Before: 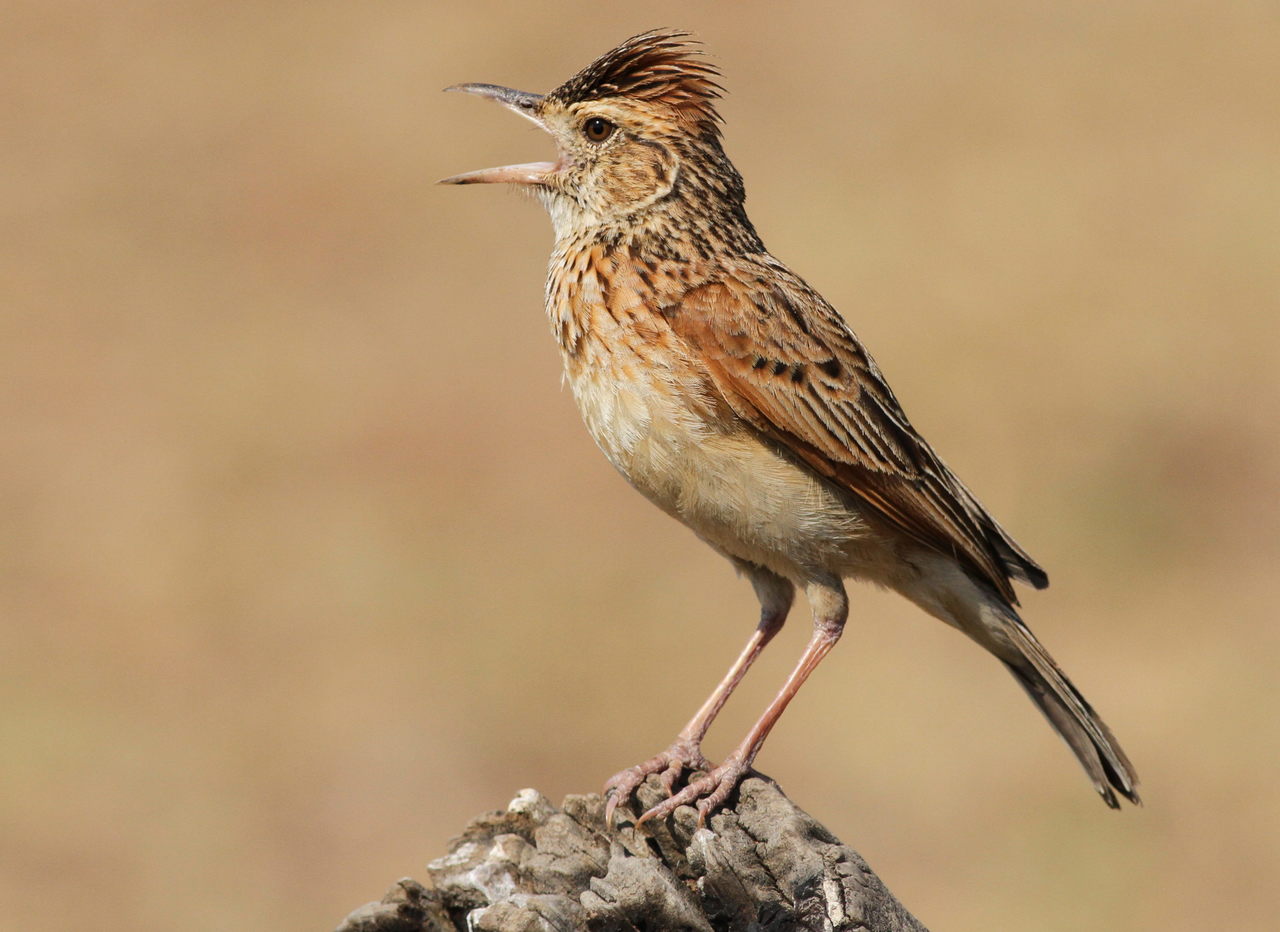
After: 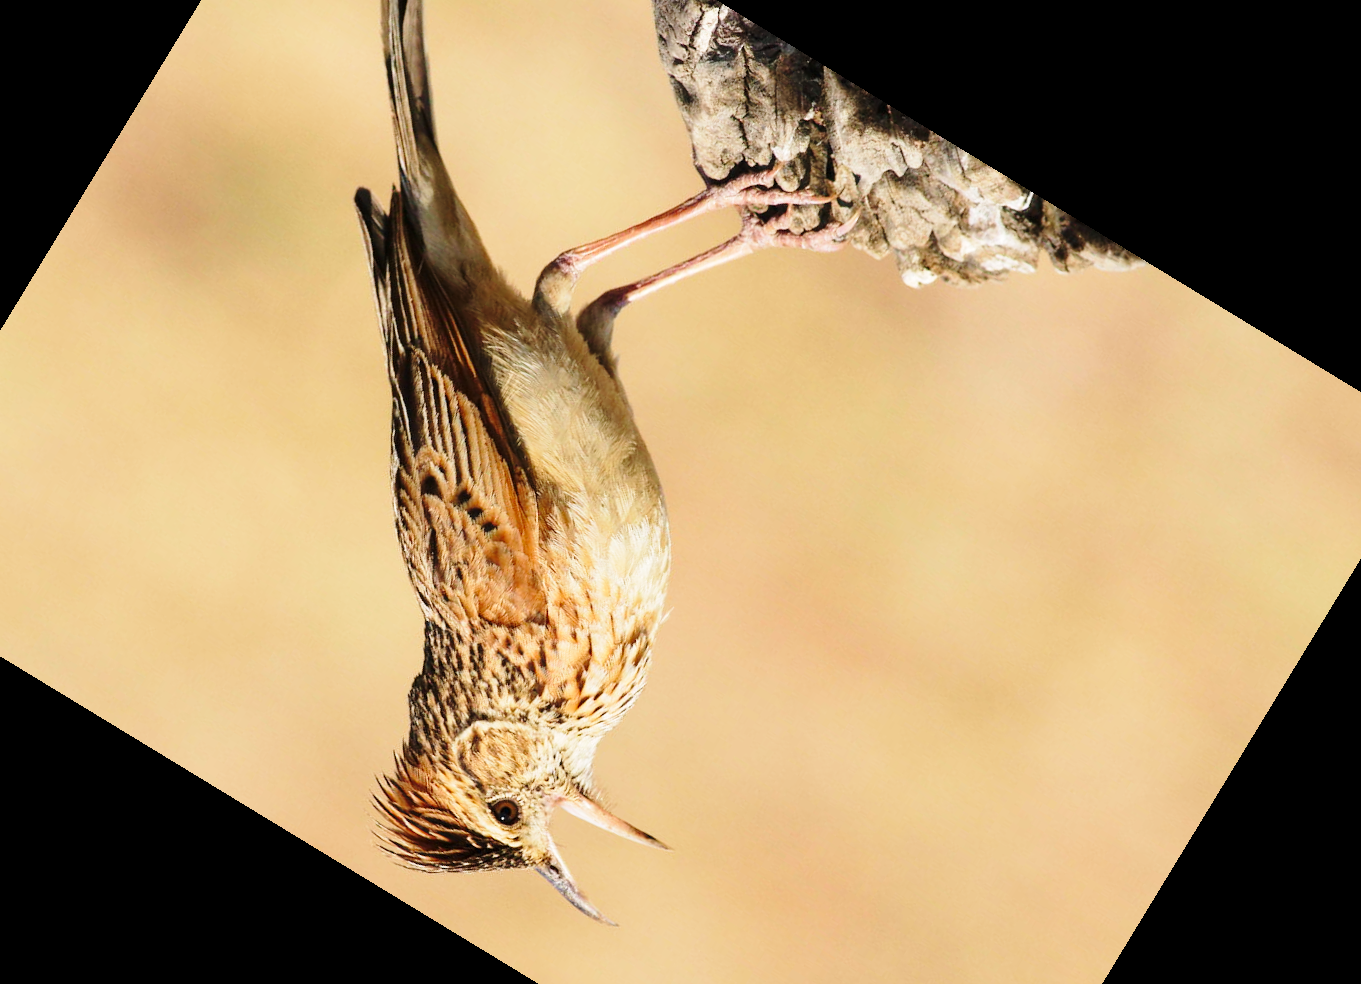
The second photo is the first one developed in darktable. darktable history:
crop and rotate: angle 148.68°, left 9.111%, top 15.603%, right 4.588%, bottom 17.041%
base curve: curves: ch0 [(0, 0) (0.028, 0.03) (0.121, 0.232) (0.46, 0.748) (0.859, 0.968) (1, 1)], preserve colors none
velvia: on, module defaults
